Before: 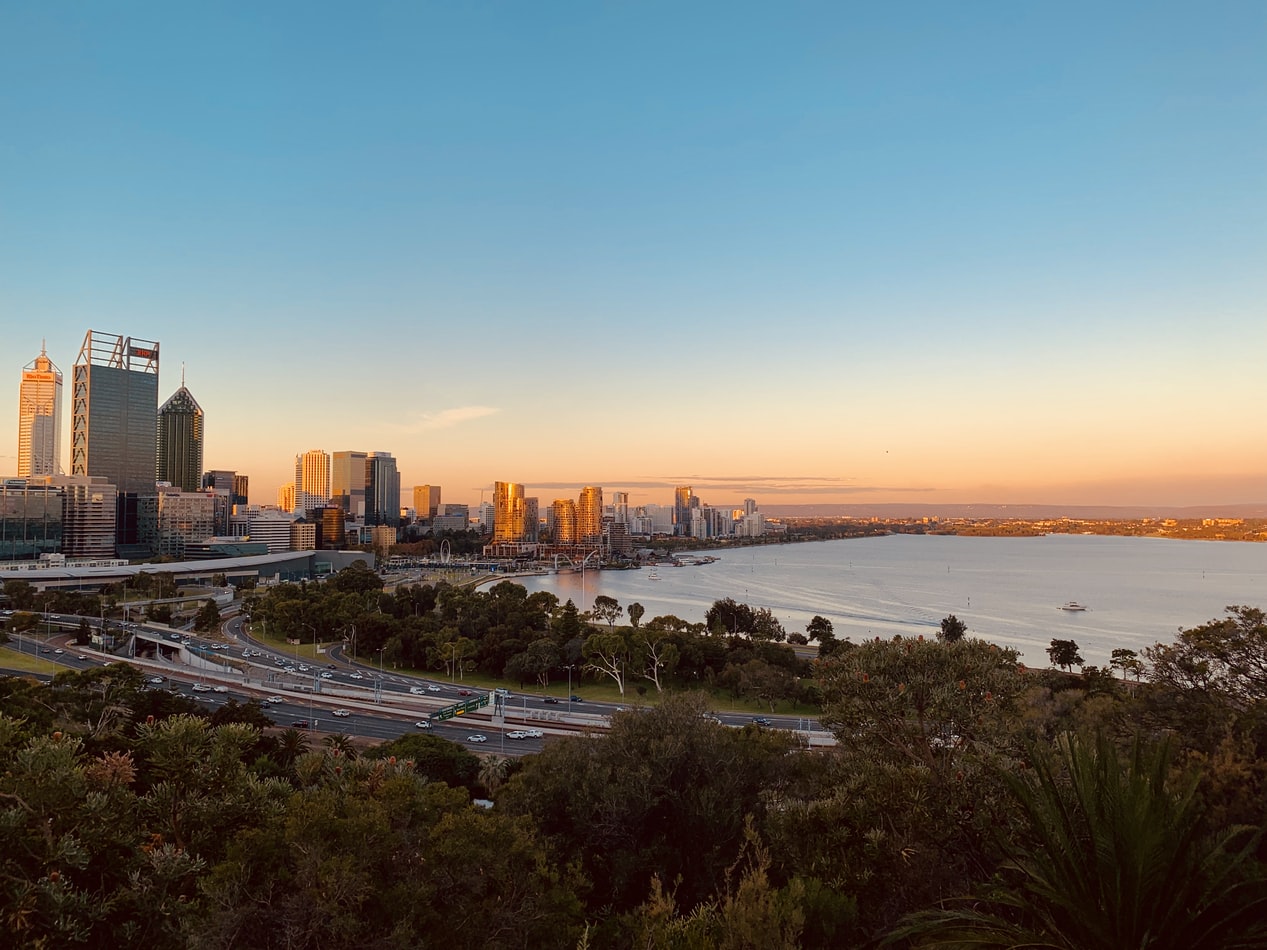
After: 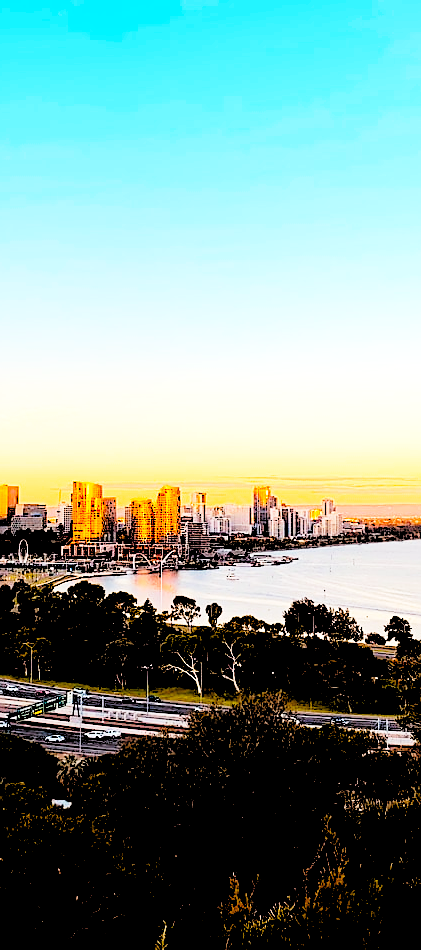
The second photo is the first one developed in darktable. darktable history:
vibrance: on, module defaults
base curve: curves: ch0 [(0, 0) (0.028, 0.03) (0.121, 0.232) (0.46, 0.748) (0.859, 0.968) (1, 1)], preserve colors none
color balance rgb: linear chroma grading › global chroma 10%, perceptual saturation grading › global saturation 30%, global vibrance 10%
sharpen: on, module defaults
rgb levels: levels [[0.027, 0.429, 0.996], [0, 0.5, 1], [0, 0.5, 1]]
tone equalizer: -8 EV -0.75 EV, -7 EV -0.7 EV, -6 EV -0.6 EV, -5 EV -0.4 EV, -3 EV 0.4 EV, -2 EV 0.6 EV, -1 EV 0.7 EV, +0 EV 0.75 EV, edges refinement/feathering 500, mask exposure compensation -1.57 EV, preserve details no
crop: left 33.36%, right 33.36%
